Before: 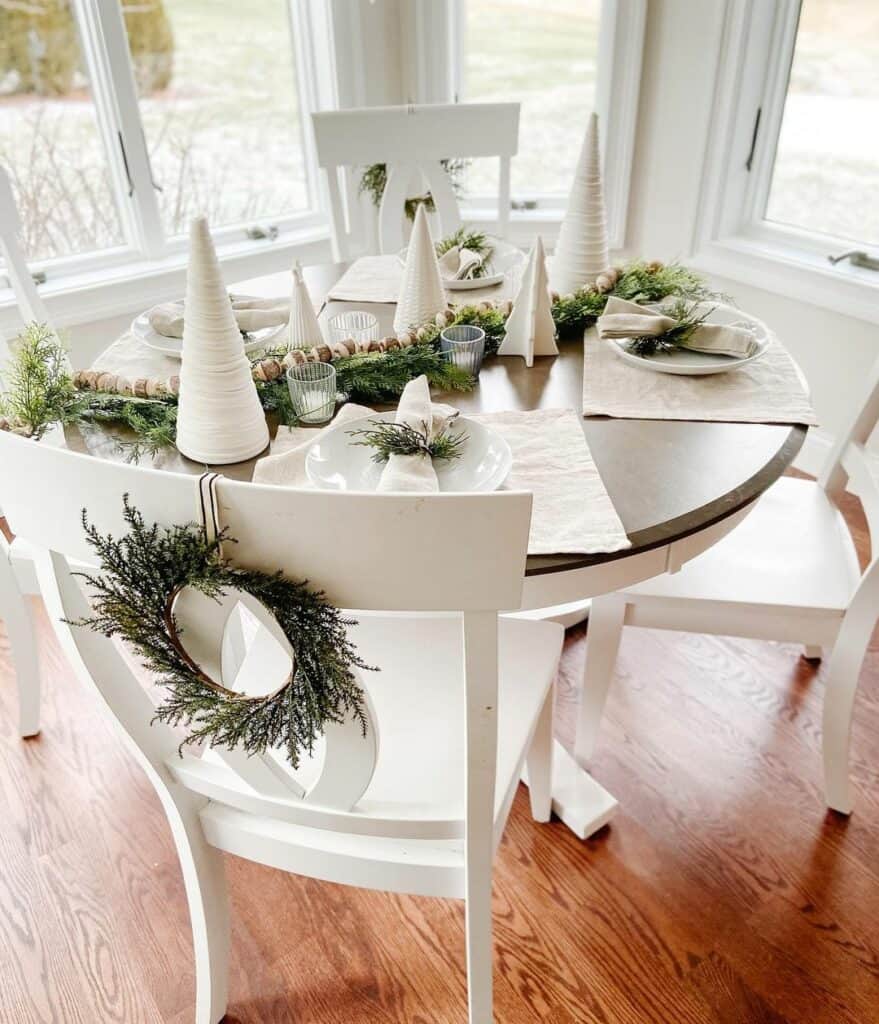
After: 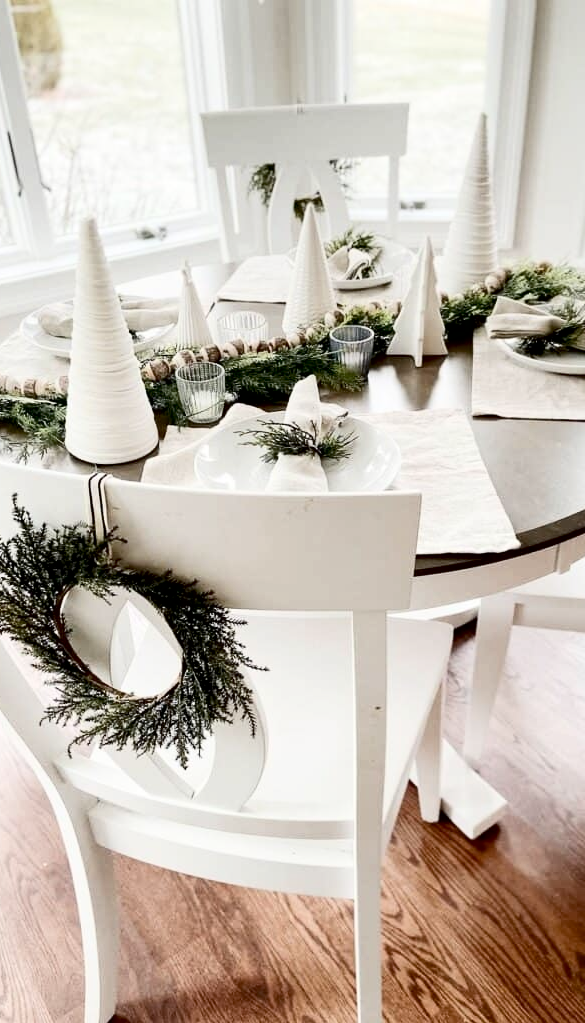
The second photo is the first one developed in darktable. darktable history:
crop and rotate: left 12.673%, right 20.66%
contrast brightness saturation: contrast 0.25, saturation -0.31
exposure: black level correction 0.011, compensate highlight preservation false
